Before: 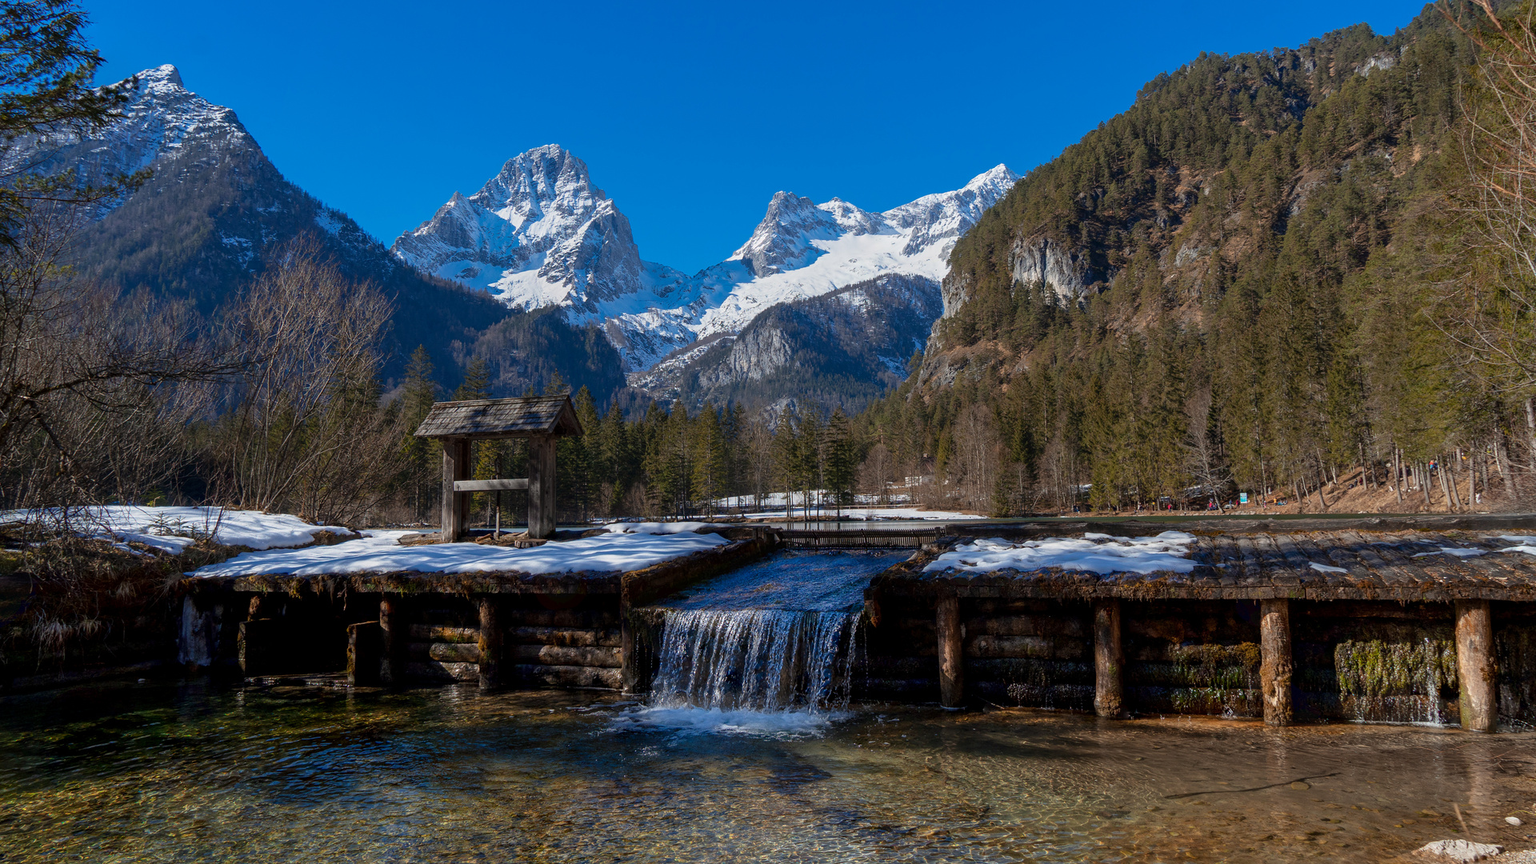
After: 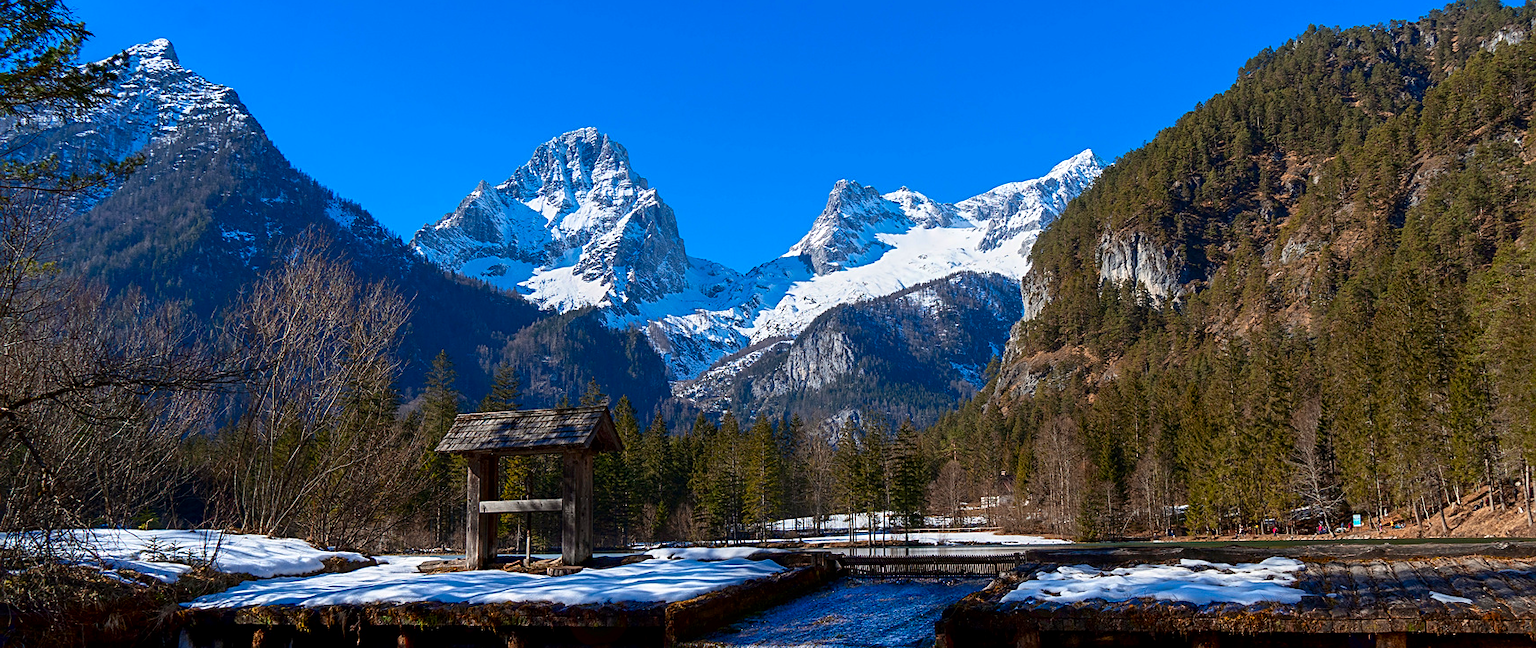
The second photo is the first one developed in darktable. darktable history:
crop: left 1.509%, top 3.452%, right 7.696%, bottom 28.452%
contrast brightness saturation: contrast 0.16, saturation 0.32
sharpen: on, module defaults
exposure: black level correction 0.001, exposure 0.191 EV, compensate highlight preservation false
